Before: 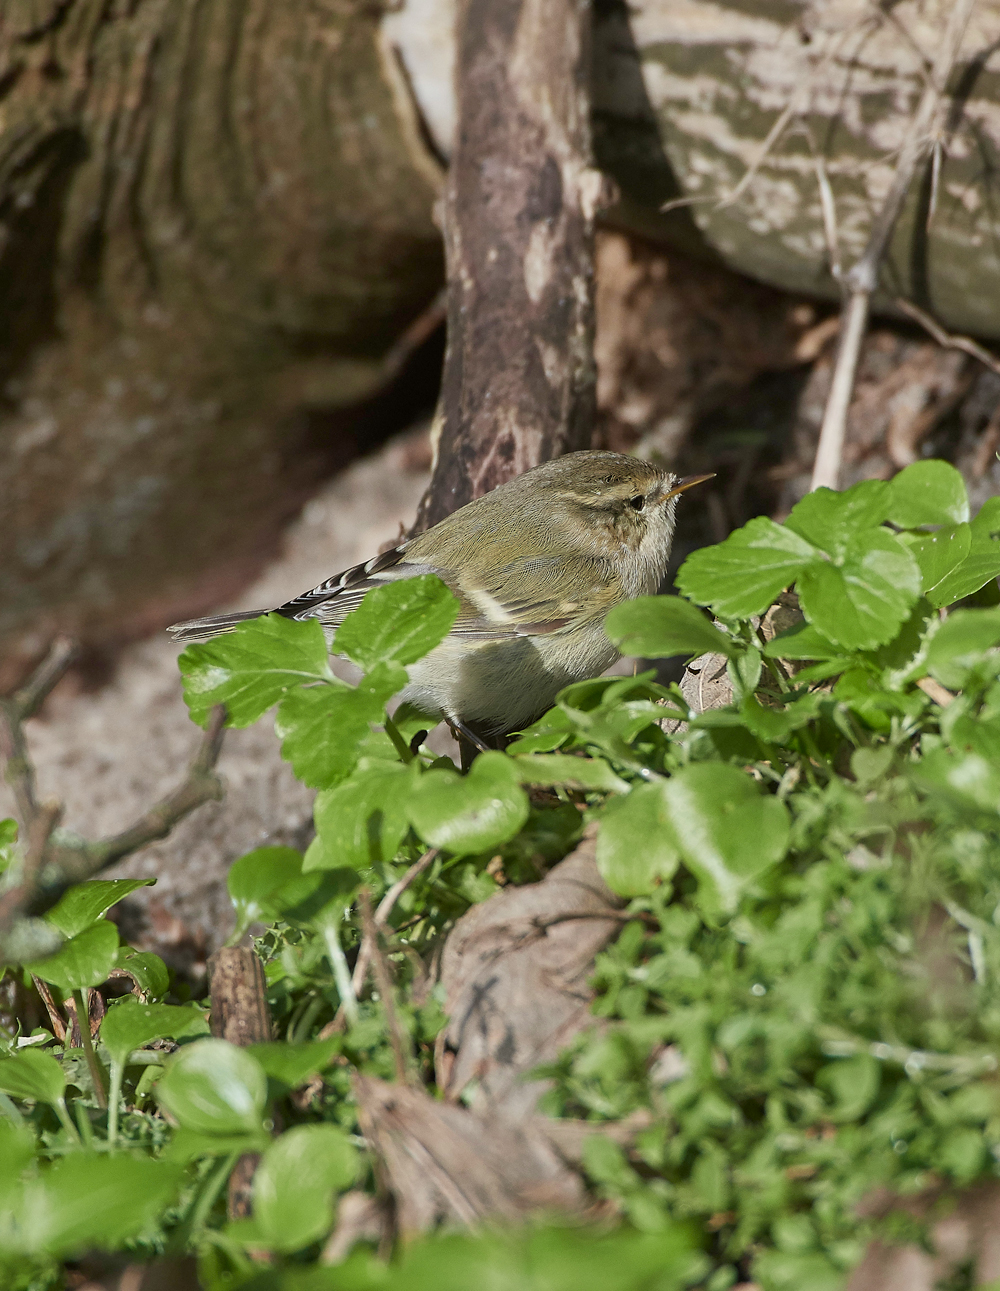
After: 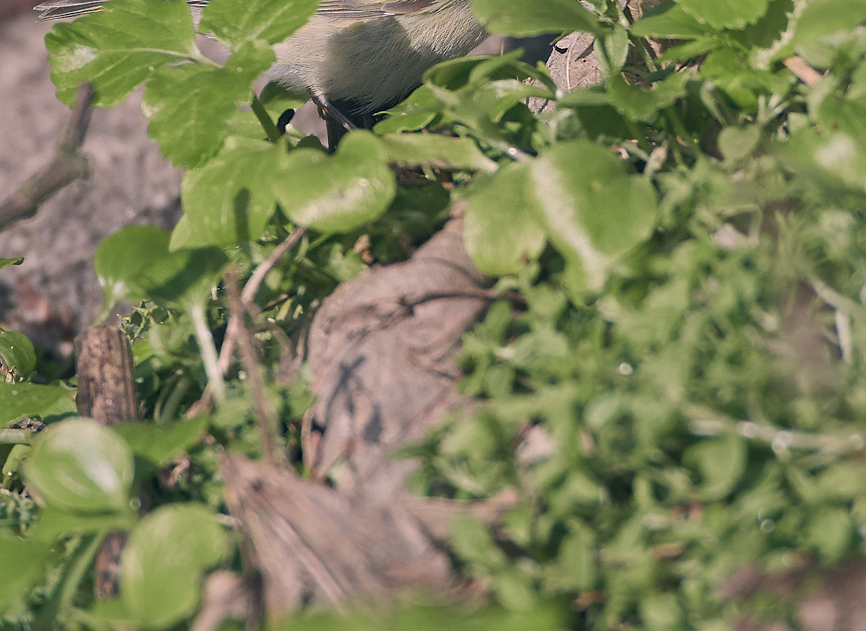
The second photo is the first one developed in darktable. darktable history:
crop and rotate: left 13.306%, top 48.129%, bottom 2.928%
shadows and highlights: on, module defaults
color correction: highlights a* 14.46, highlights b* 5.85, shadows a* -5.53, shadows b* -15.24, saturation 0.85
